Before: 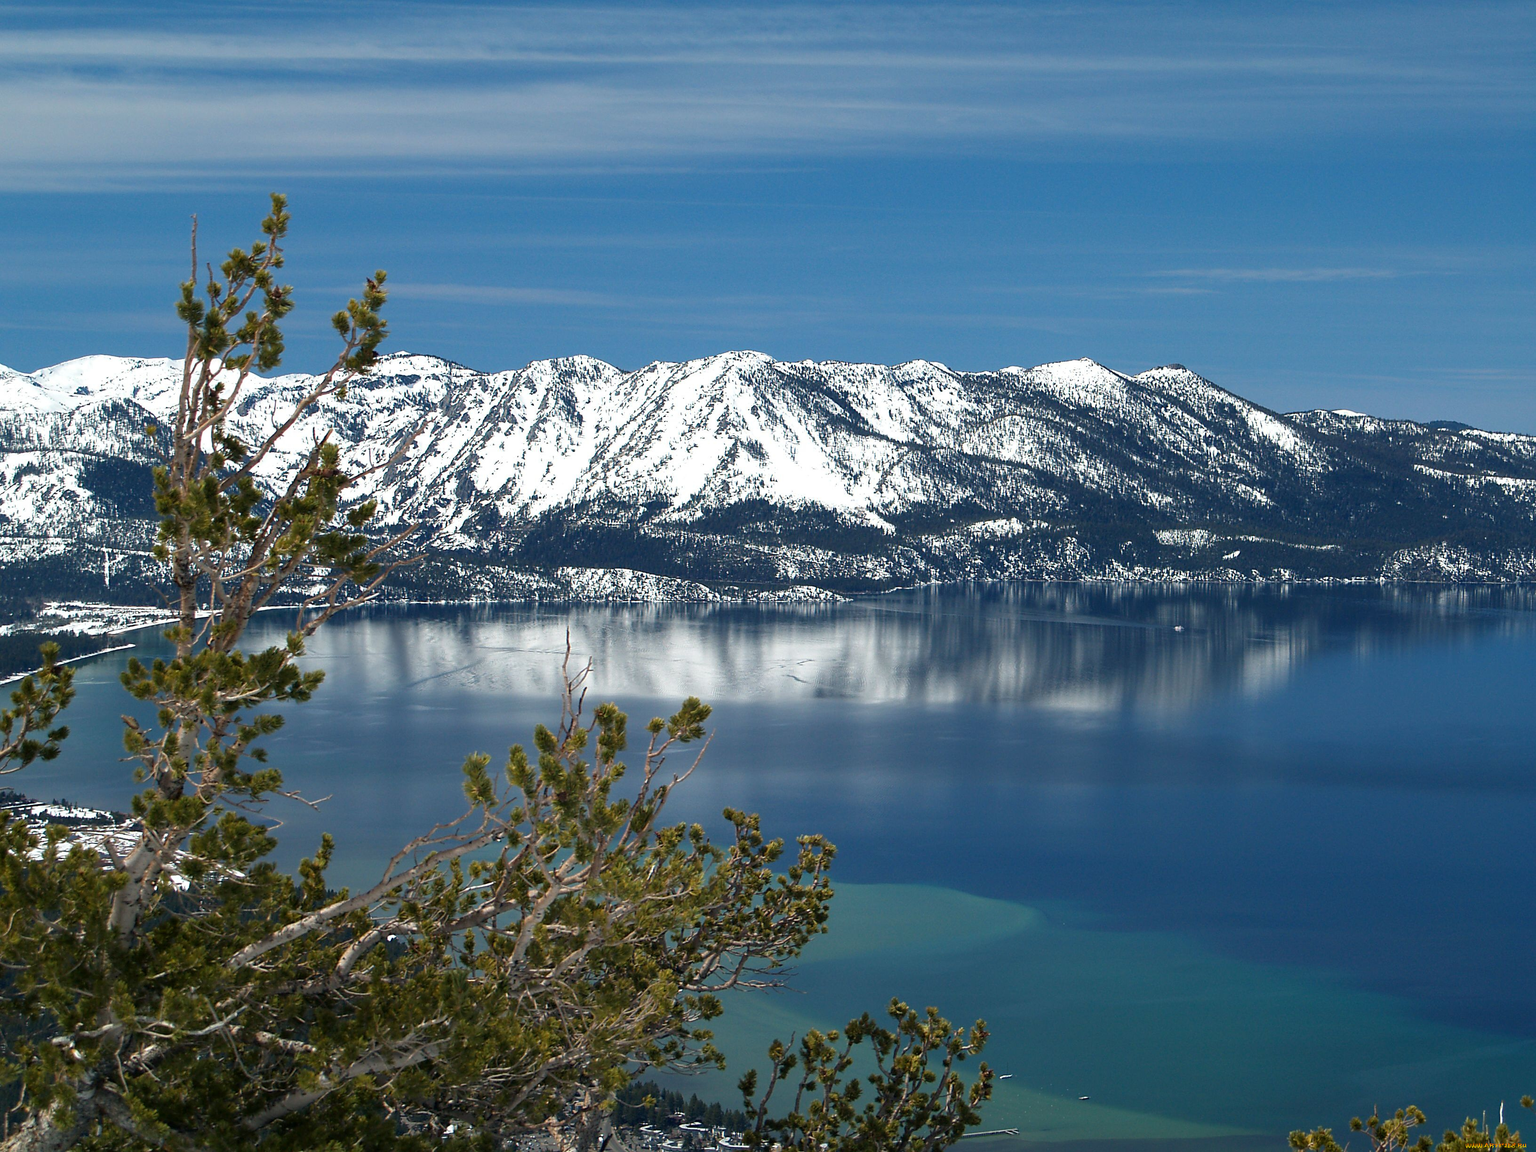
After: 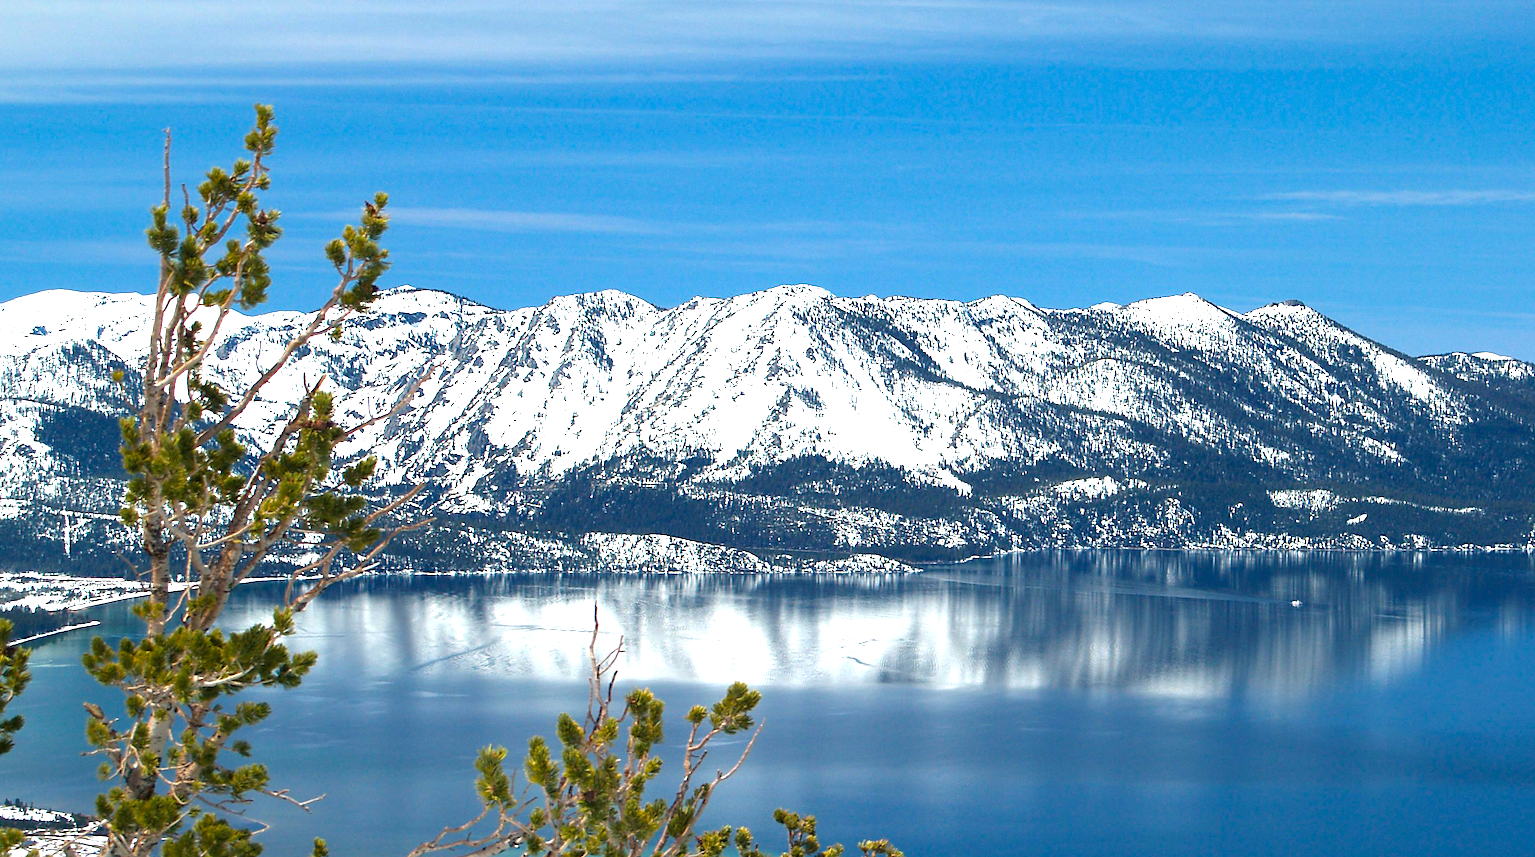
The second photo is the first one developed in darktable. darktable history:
exposure: black level correction 0, exposure 0.498 EV, compensate exposure bias true, compensate highlight preservation false
crop: left 3.158%, top 8.933%, right 9.64%, bottom 26.164%
color balance rgb: linear chroma grading › global chroma 0.758%, perceptual saturation grading › global saturation 10.384%, perceptual brilliance grading › global brilliance 11.171%, global vibrance 20%
